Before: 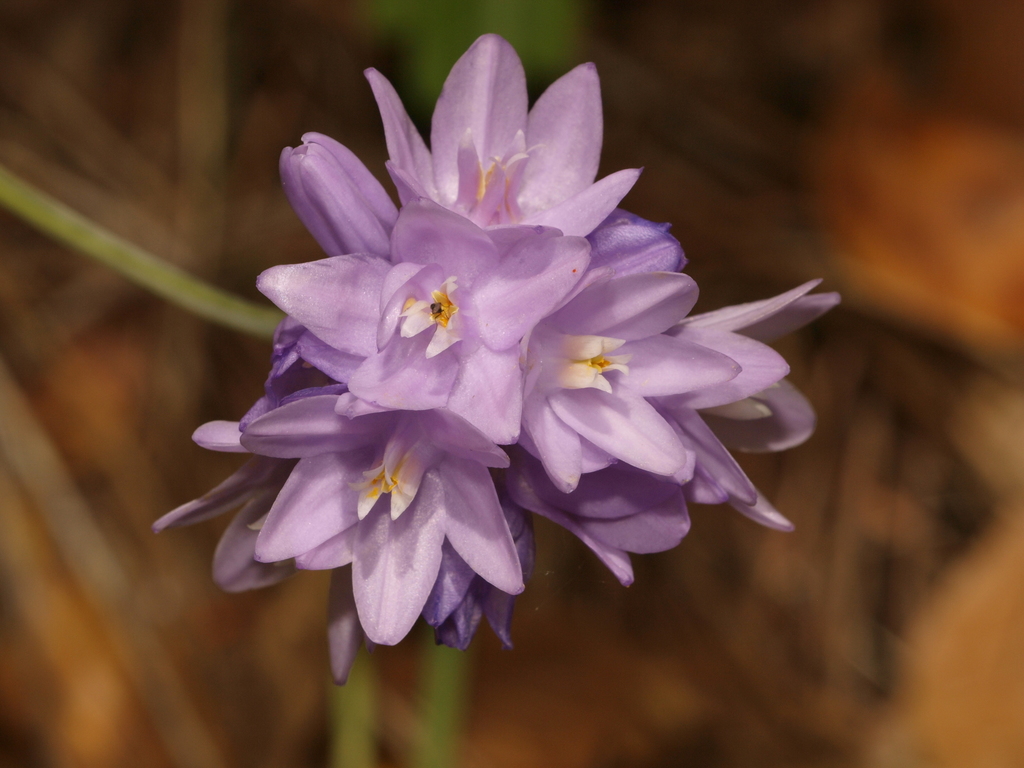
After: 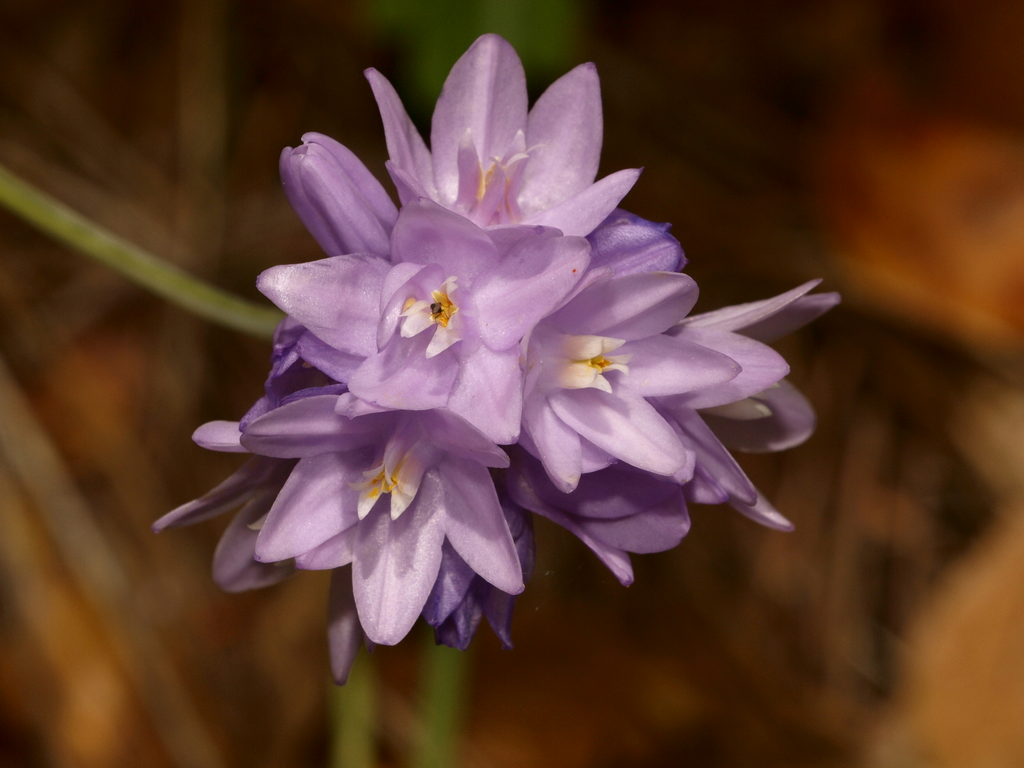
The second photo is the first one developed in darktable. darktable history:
shadows and highlights: shadows -61.7, white point adjustment -5.37, highlights 62.15
